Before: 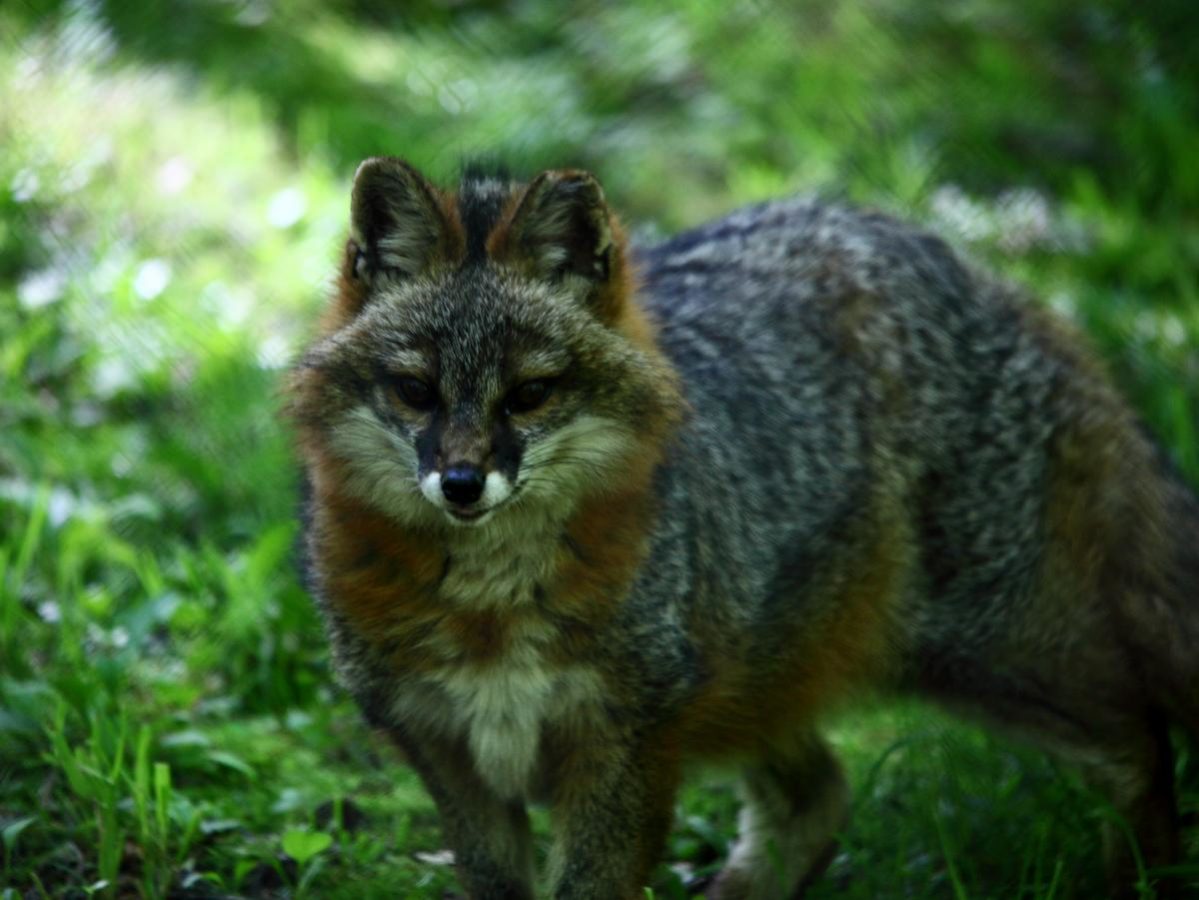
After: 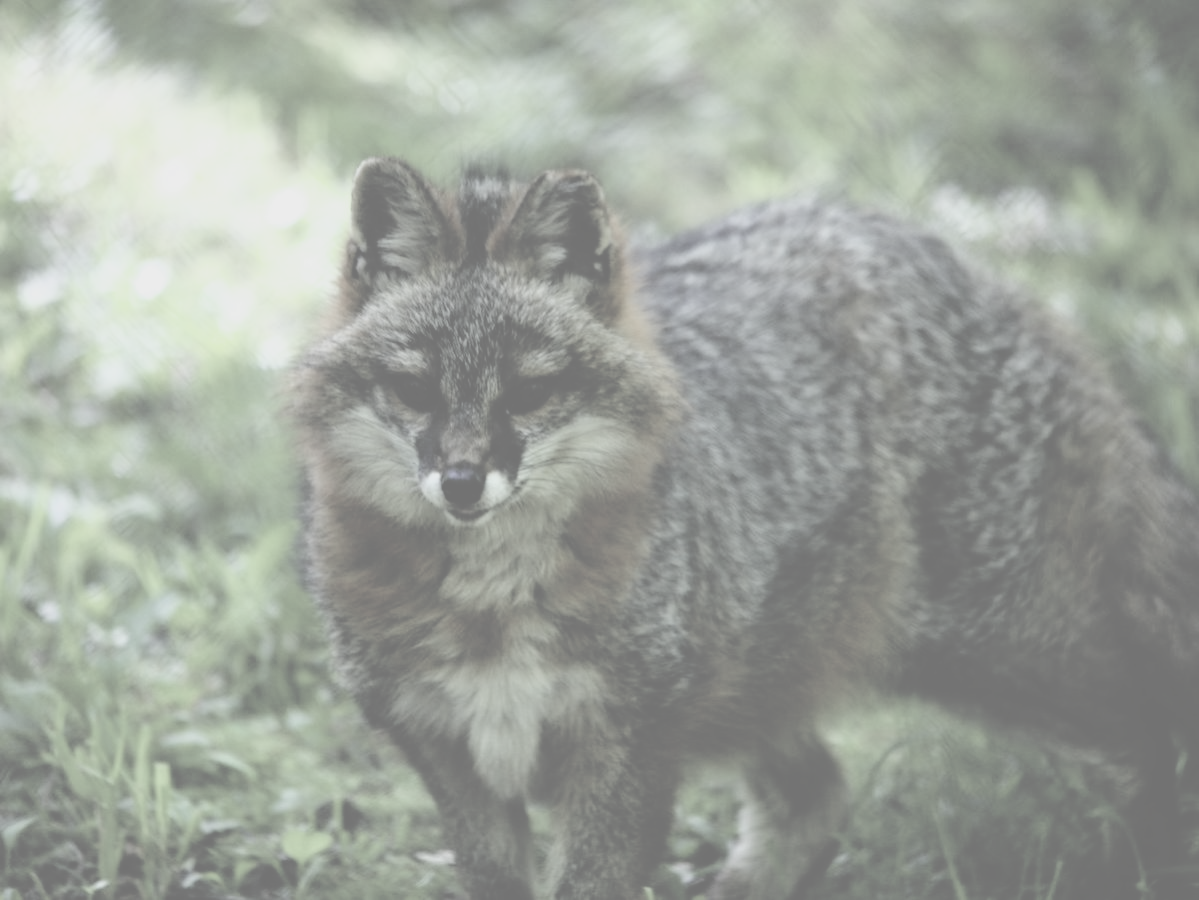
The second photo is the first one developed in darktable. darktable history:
contrast brightness saturation: contrast -0.32, brightness 0.75, saturation -0.78
filmic rgb: white relative exposure 2.34 EV, hardness 6.59
tone equalizer: on, module defaults
